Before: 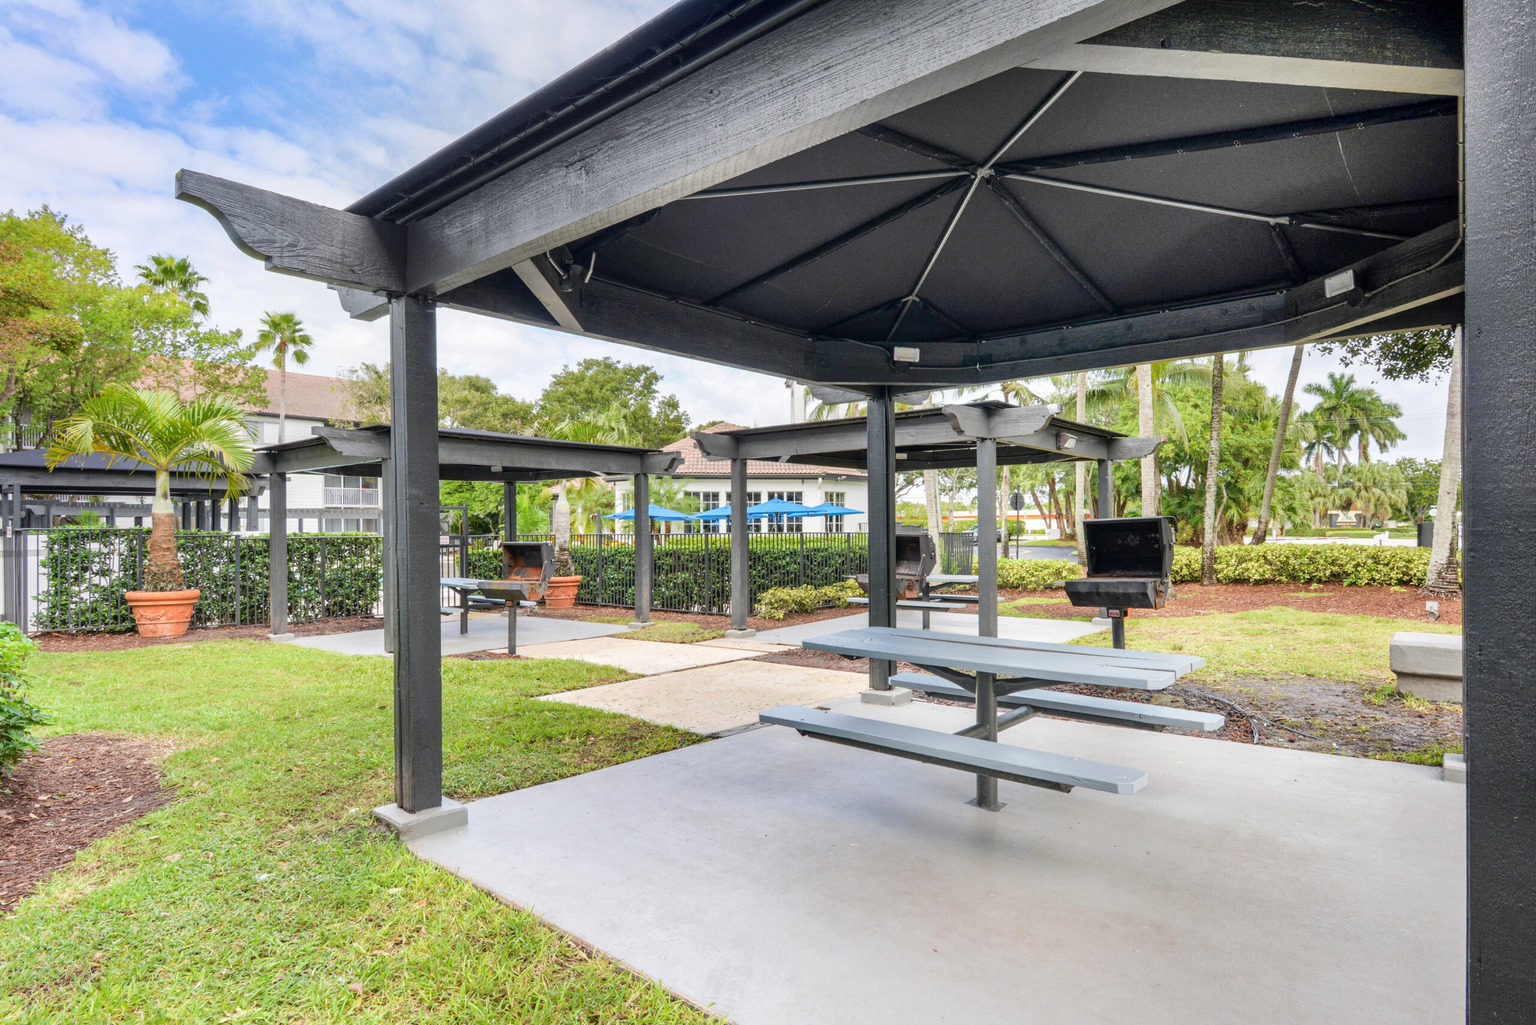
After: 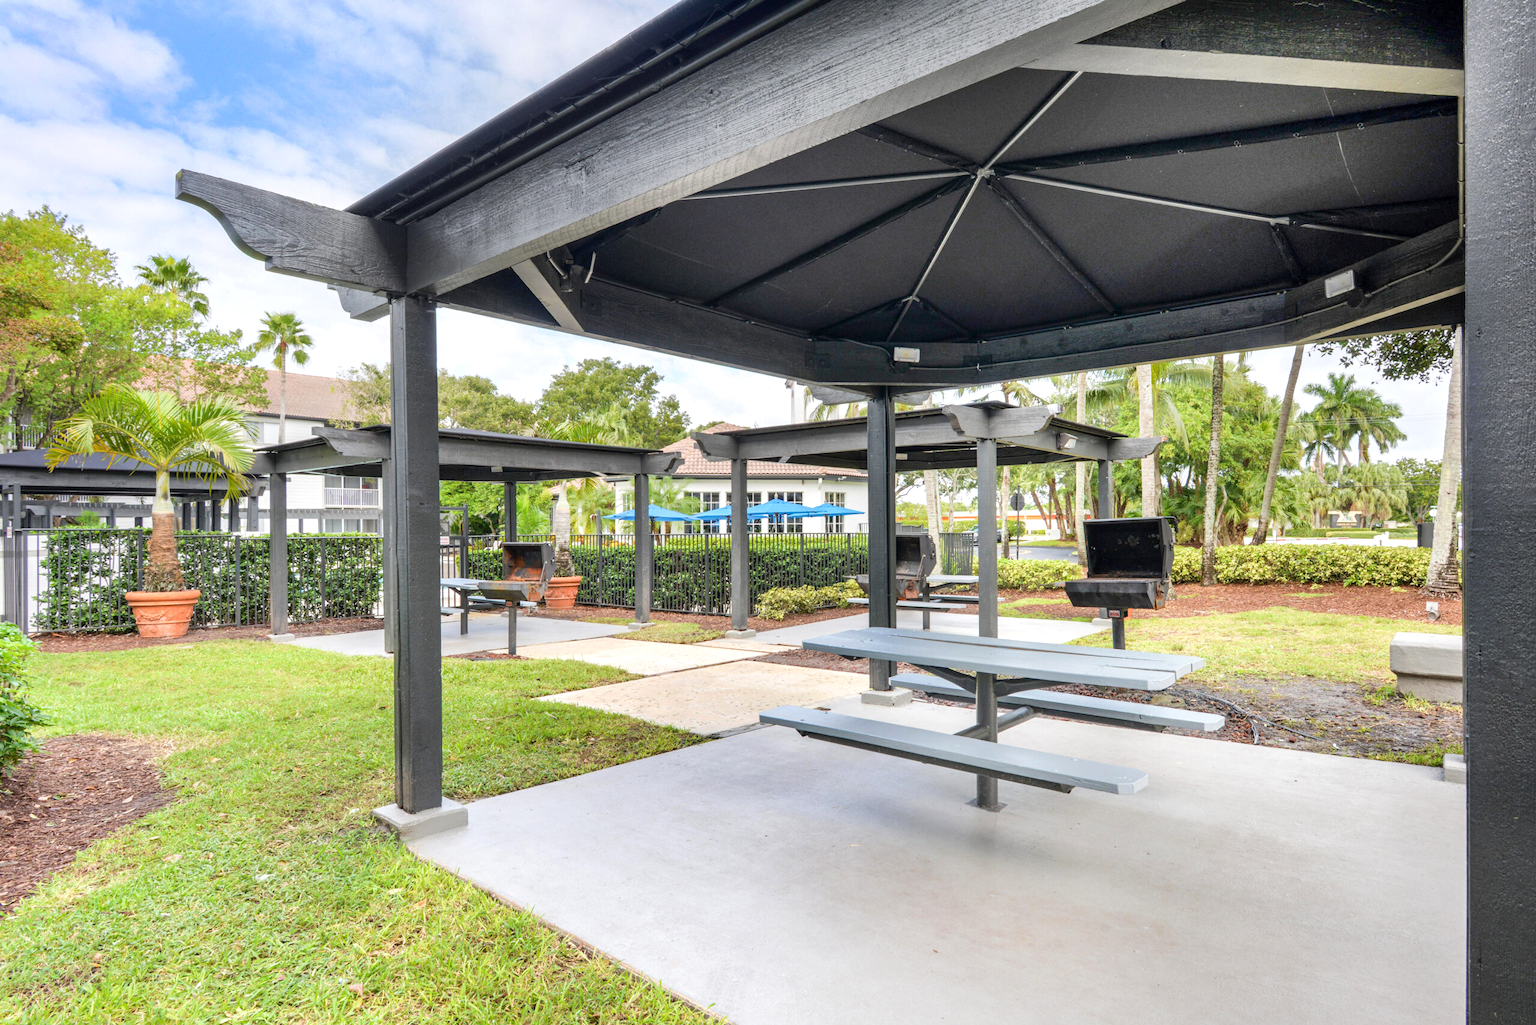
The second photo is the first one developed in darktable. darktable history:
exposure: exposure 0.207 EV, compensate exposure bias true, compensate highlight preservation false
